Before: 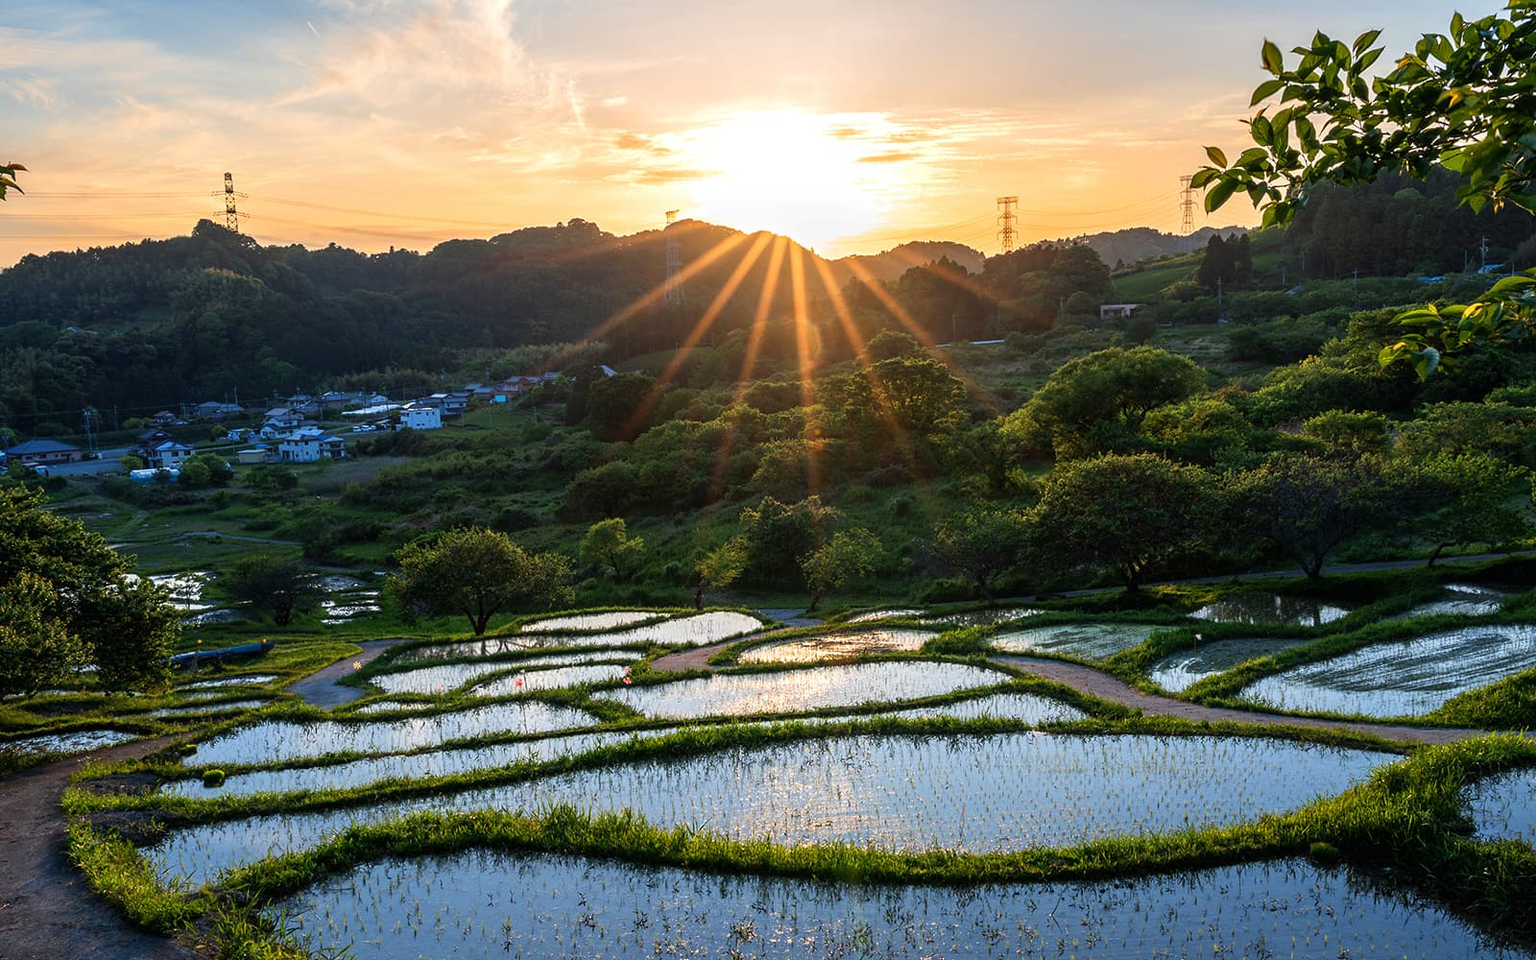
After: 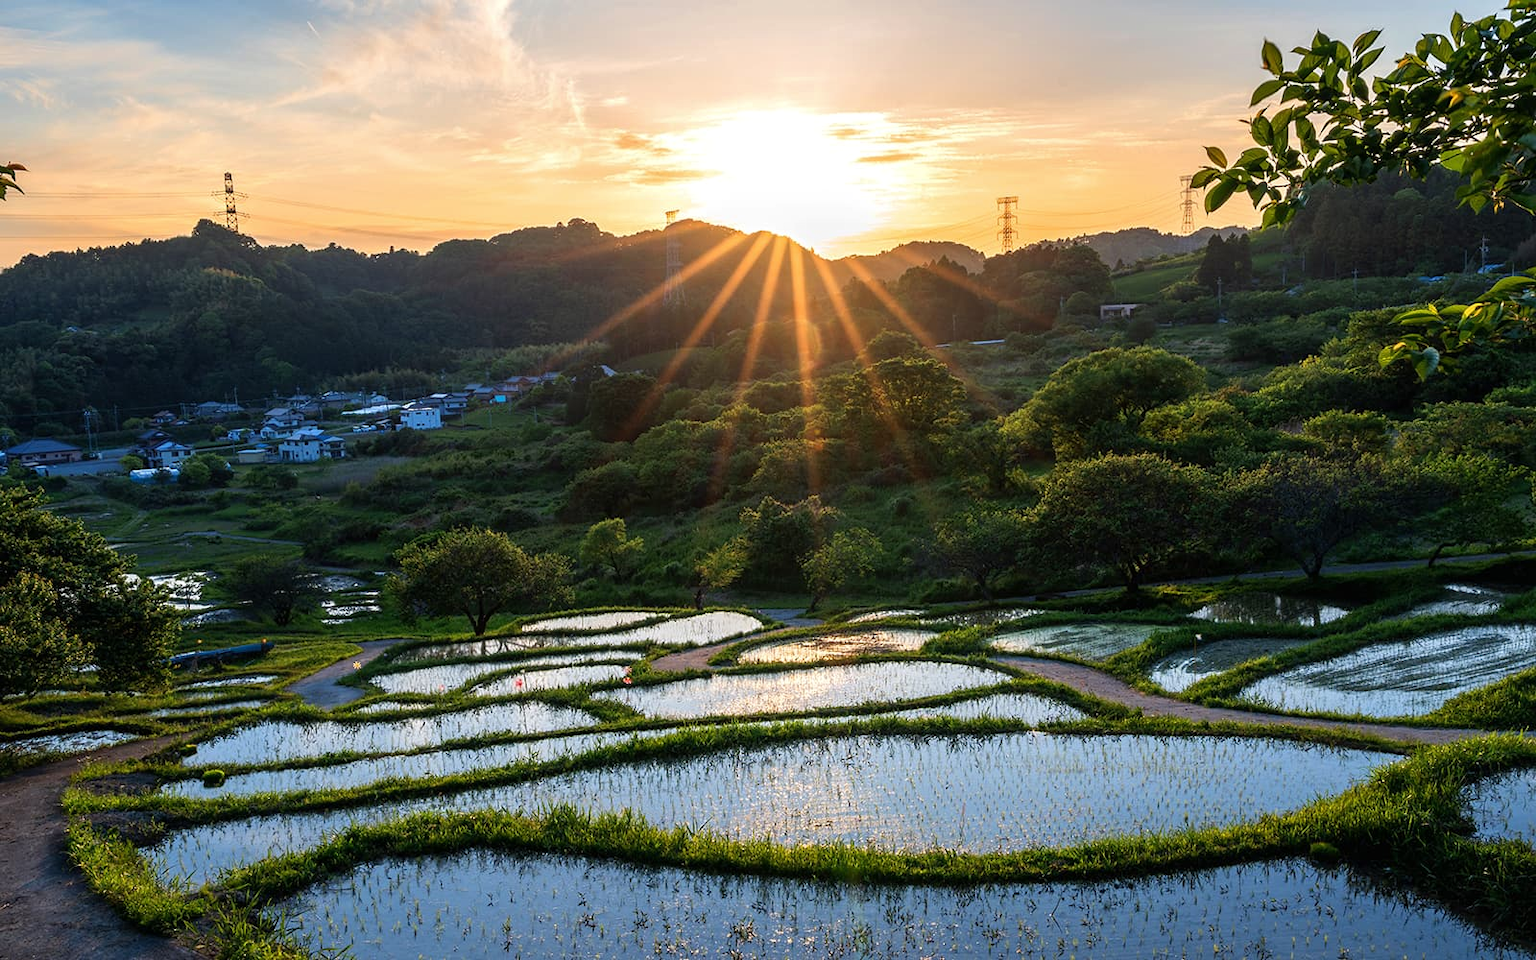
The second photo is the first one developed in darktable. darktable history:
tone equalizer: edges refinement/feathering 500, mask exposure compensation -1.57 EV, preserve details guided filter
shadows and highlights: shadows 2.24, highlights -17.05, soften with gaussian
